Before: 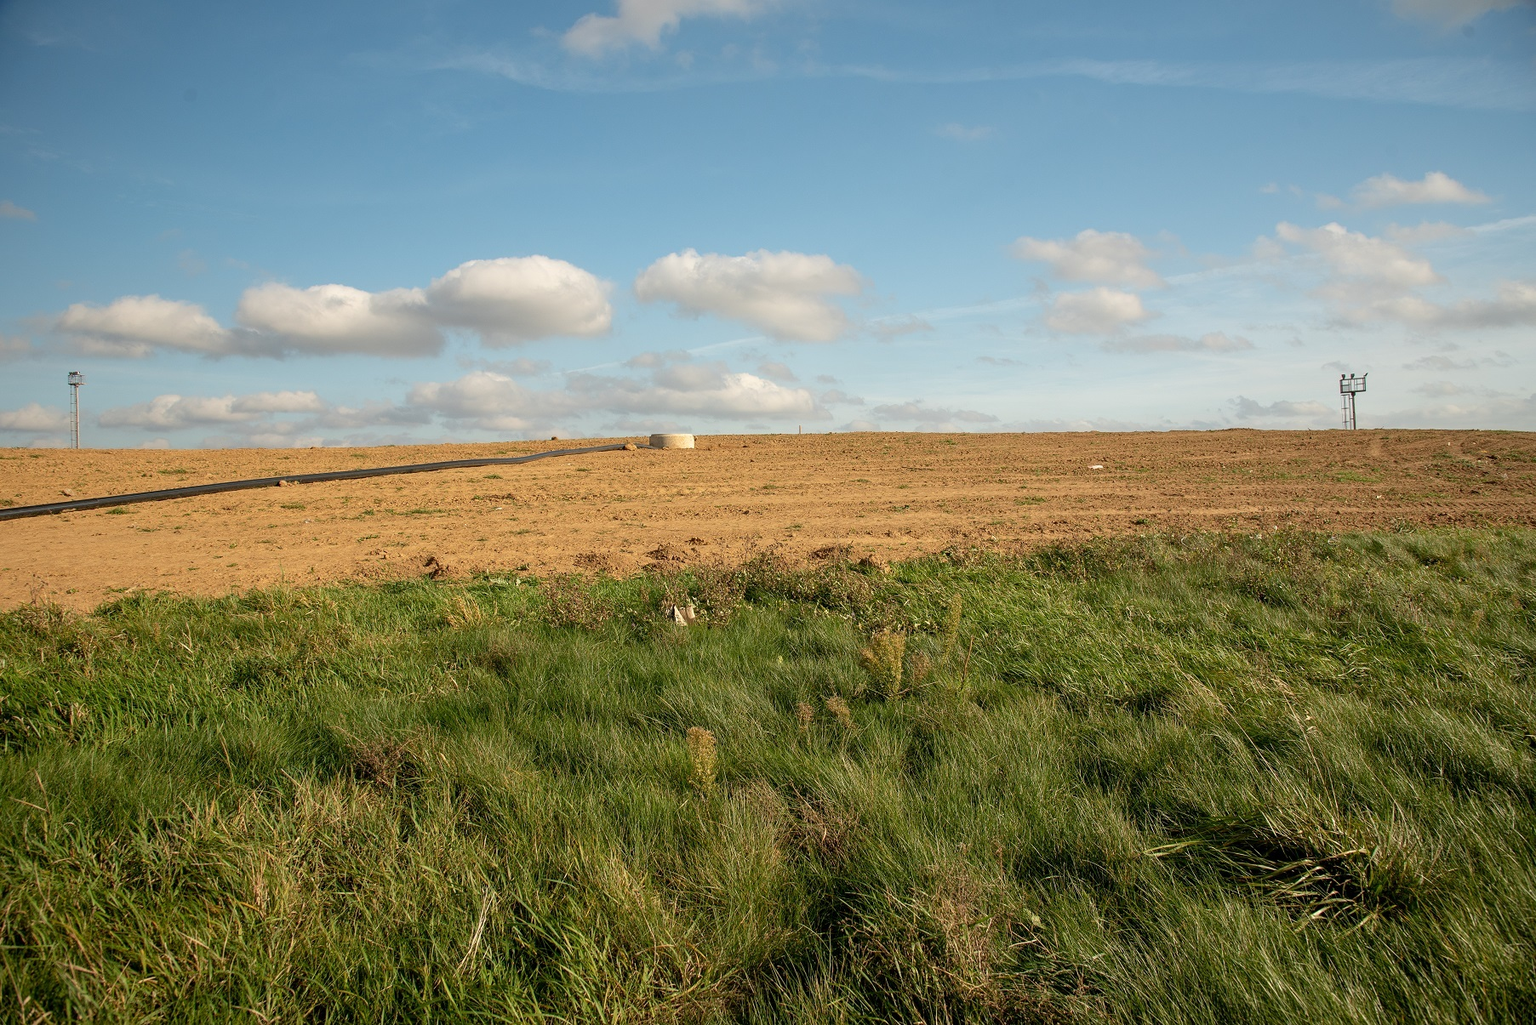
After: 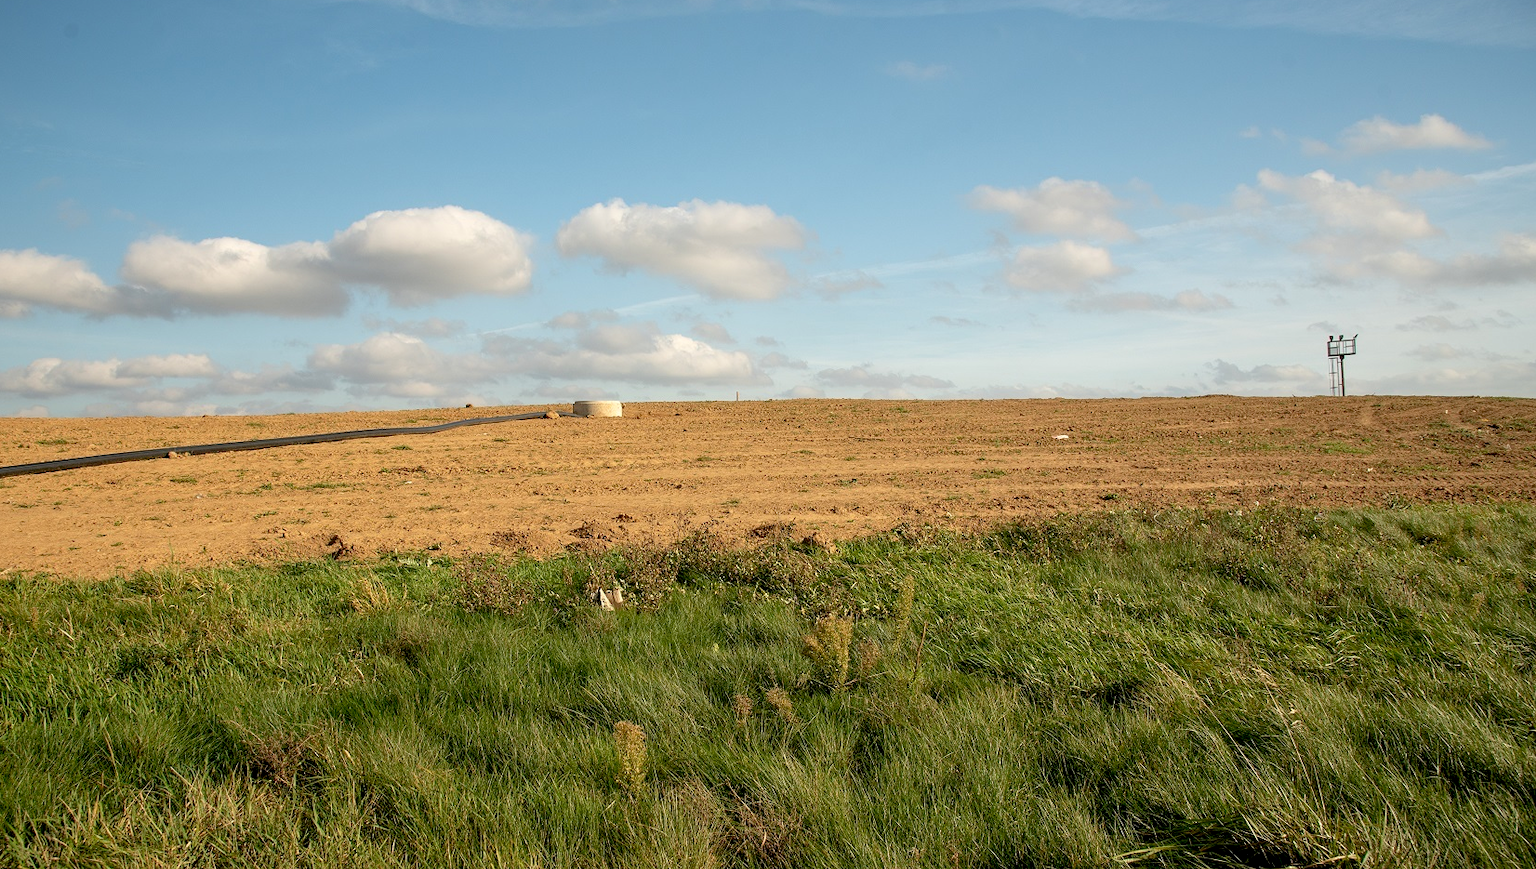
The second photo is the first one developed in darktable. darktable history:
exposure: black level correction 0.007, exposure 0.093 EV, compensate highlight preservation false
crop: left 8.155%, top 6.611%, bottom 15.385%
